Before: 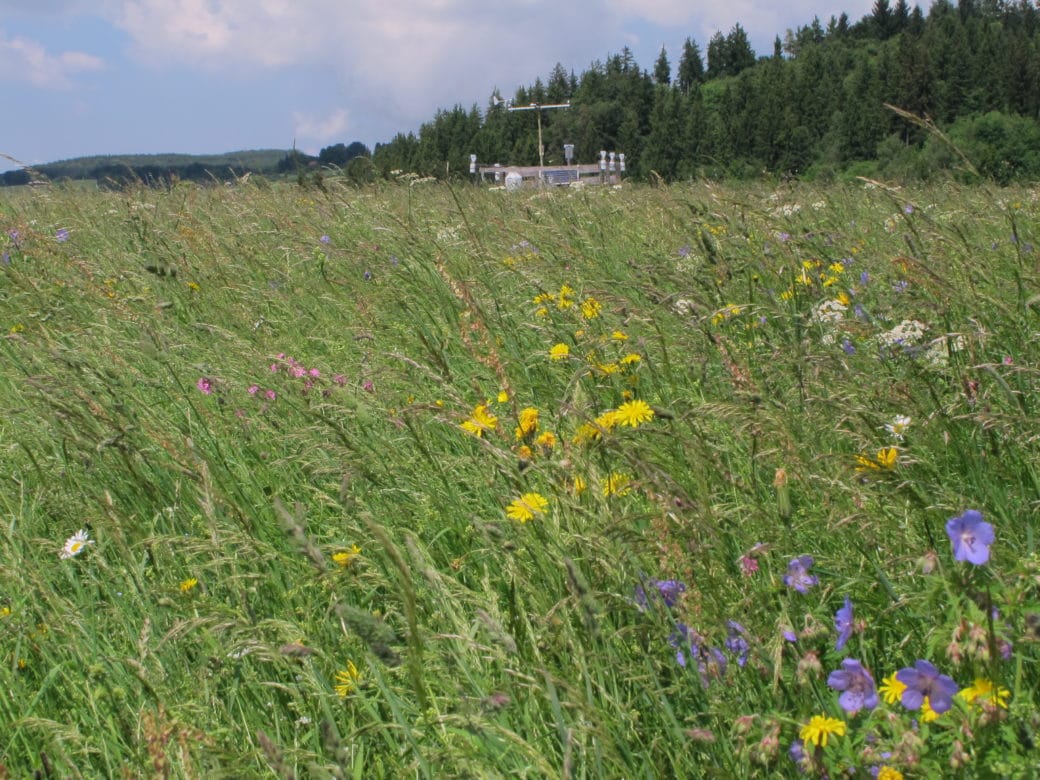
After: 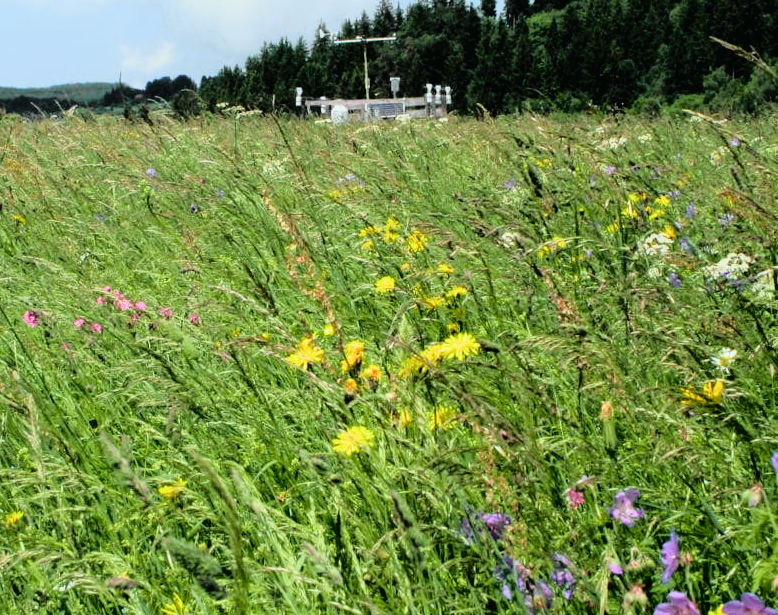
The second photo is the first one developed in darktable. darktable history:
color correction: highlights a* -6.69, highlights b* 0.49
filmic rgb: black relative exposure -3.63 EV, white relative exposure 2.16 EV, hardness 3.62
tone curve: curves: ch0 [(0, 0.013) (0.137, 0.121) (0.326, 0.386) (0.489, 0.573) (0.663, 0.749) (0.854, 0.897) (1, 0.974)]; ch1 [(0, 0) (0.366, 0.367) (0.475, 0.453) (0.494, 0.493) (0.504, 0.497) (0.544, 0.579) (0.562, 0.619) (0.622, 0.694) (1, 1)]; ch2 [(0, 0) (0.333, 0.346) (0.375, 0.375) (0.424, 0.43) (0.476, 0.492) (0.502, 0.503) (0.533, 0.541) (0.572, 0.615) (0.605, 0.656) (0.641, 0.709) (1, 1)], color space Lab, independent channels, preserve colors none
tone equalizer: on, module defaults
crop: left 16.768%, top 8.653%, right 8.362%, bottom 12.485%
